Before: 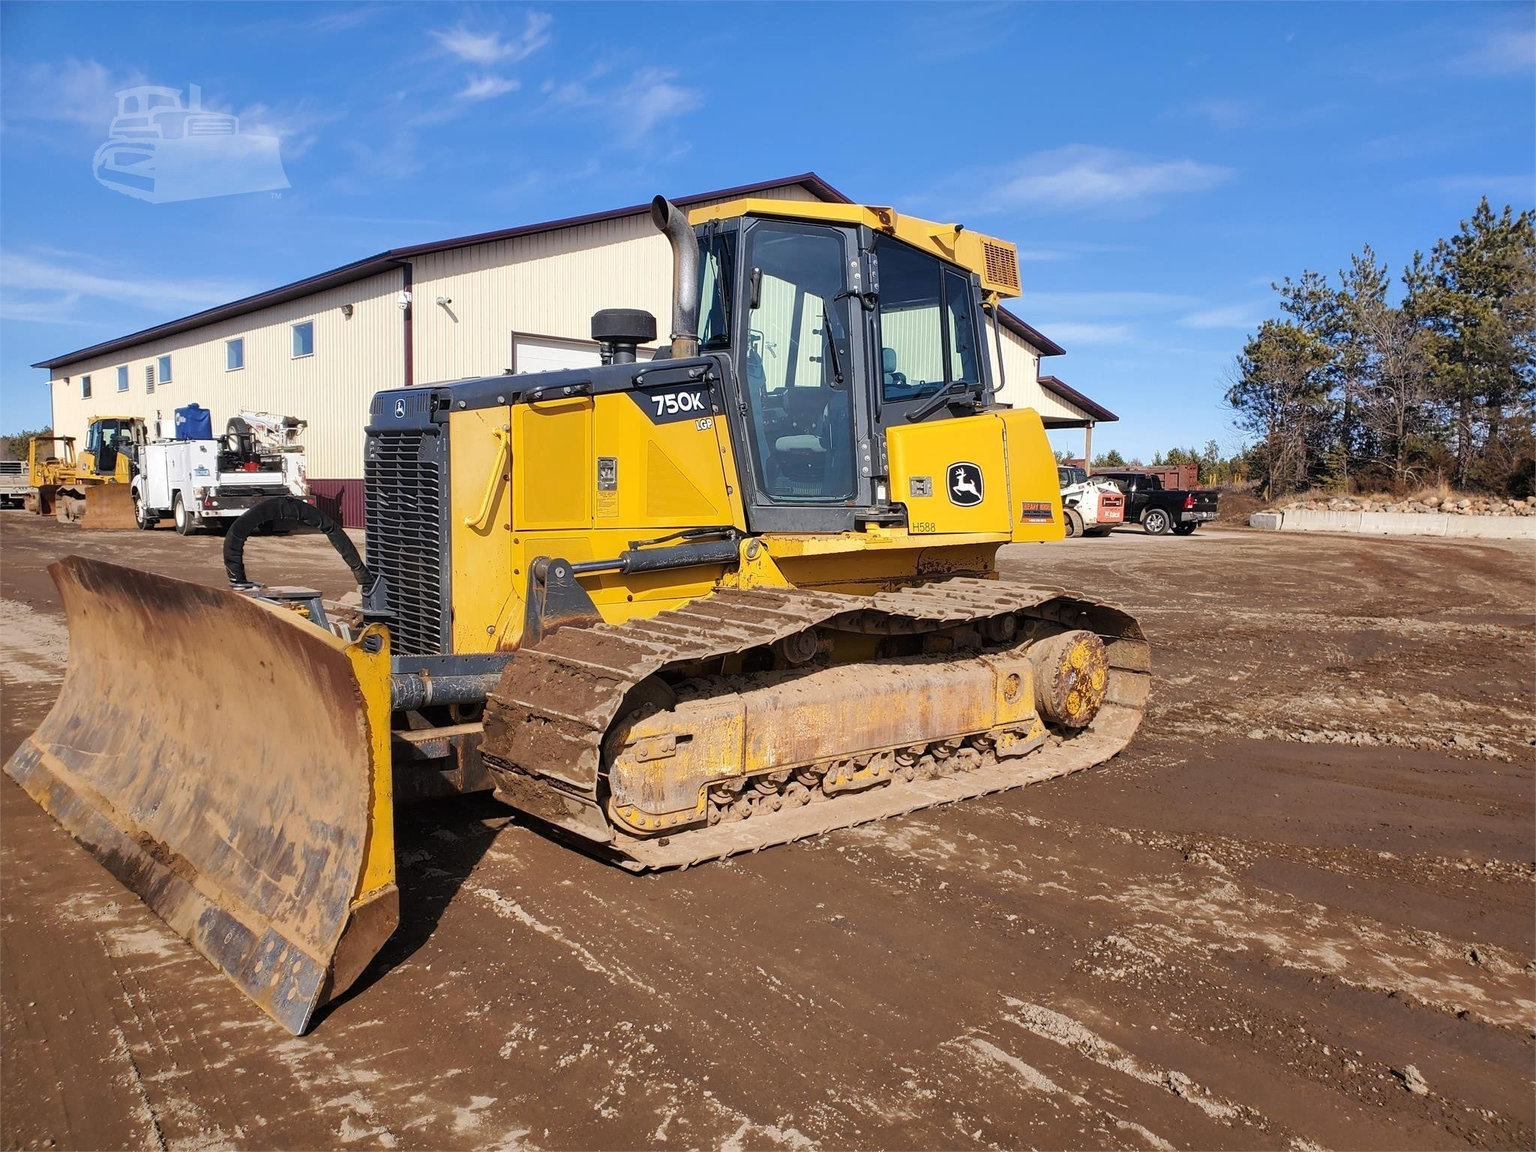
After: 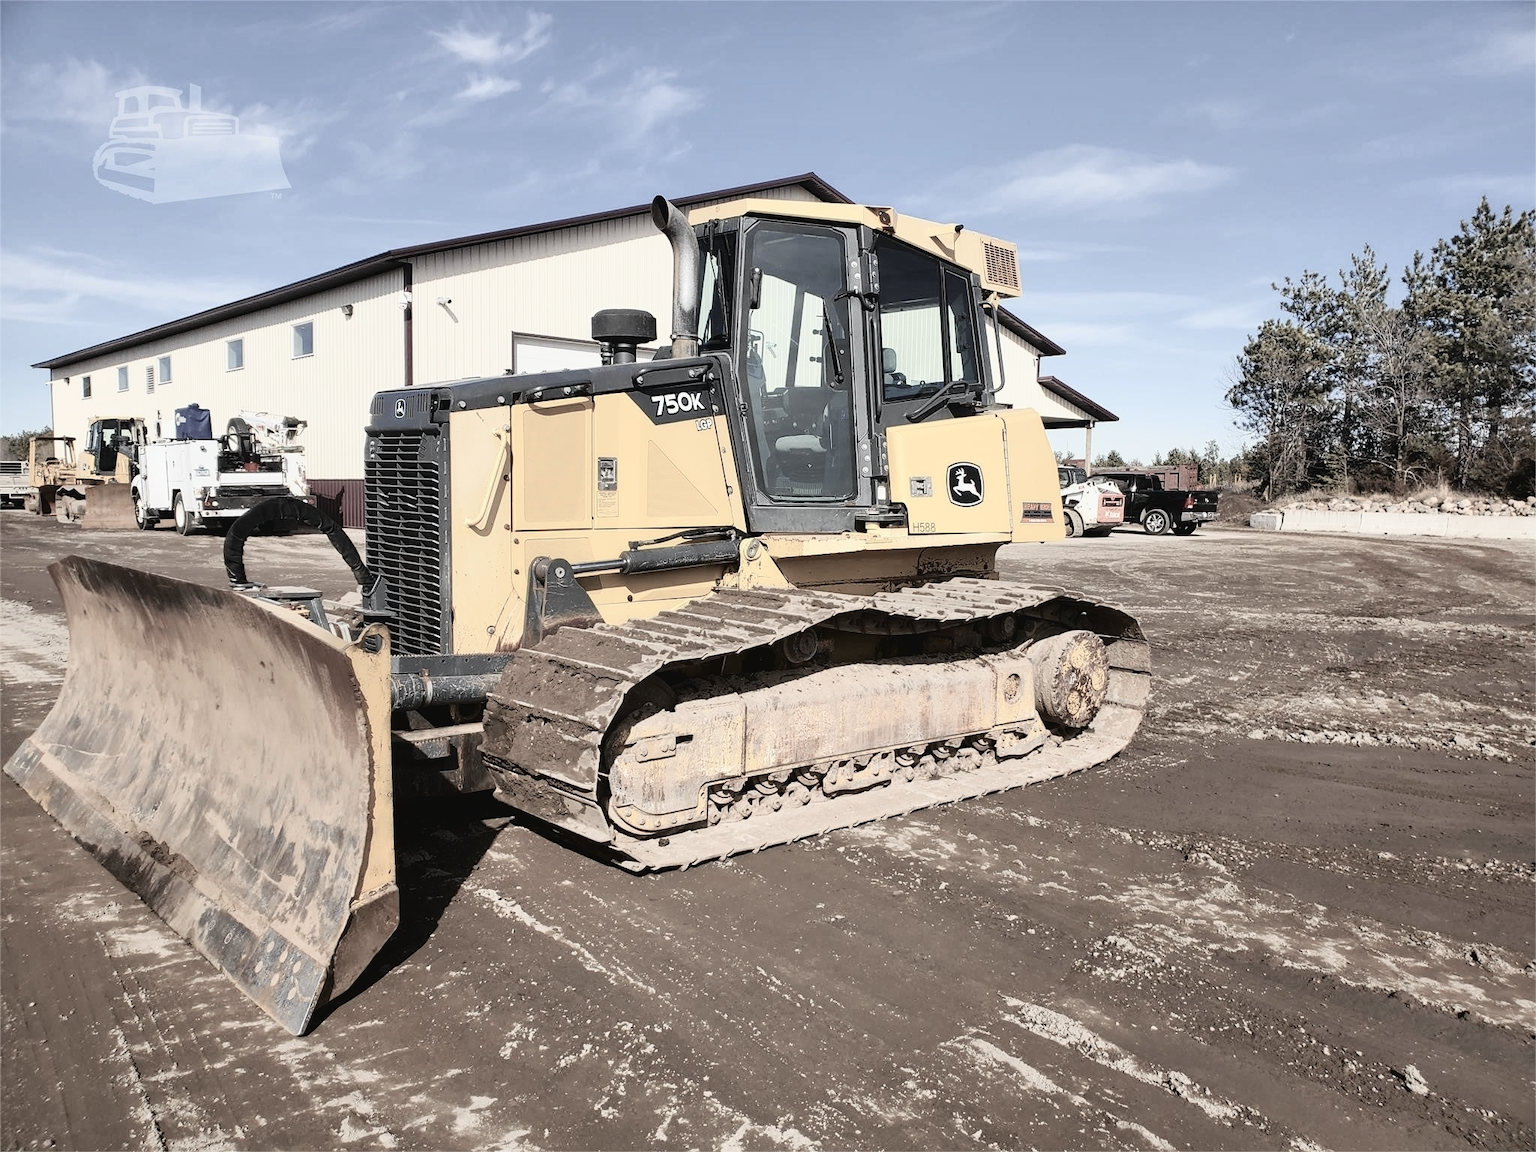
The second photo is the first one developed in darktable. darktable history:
color zones: curves: ch1 [(0, 0.153) (0.143, 0.15) (0.286, 0.151) (0.429, 0.152) (0.571, 0.152) (0.714, 0.151) (0.857, 0.151) (1, 0.153)]
tone curve: curves: ch0 [(0.003, 0.032) (0.037, 0.037) (0.149, 0.117) (0.297, 0.318) (0.41, 0.48) (0.541, 0.649) (0.722, 0.857) (0.875, 0.946) (1, 0.98)]; ch1 [(0, 0) (0.305, 0.325) (0.453, 0.437) (0.482, 0.474) (0.501, 0.498) (0.506, 0.503) (0.559, 0.576) (0.6, 0.635) (0.656, 0.707) (1, 1)]; ch2 [(0, 0) (0.323, 0.277) (0.408, 0.399) (0.45, 0.48) (0.499, 0.502) (0.515, 0.532) (0.573, 0.602) (0.653, 0.675) (0.75, 0.756) (1, 1)], color space Lab, independent channels, preserve colors none
